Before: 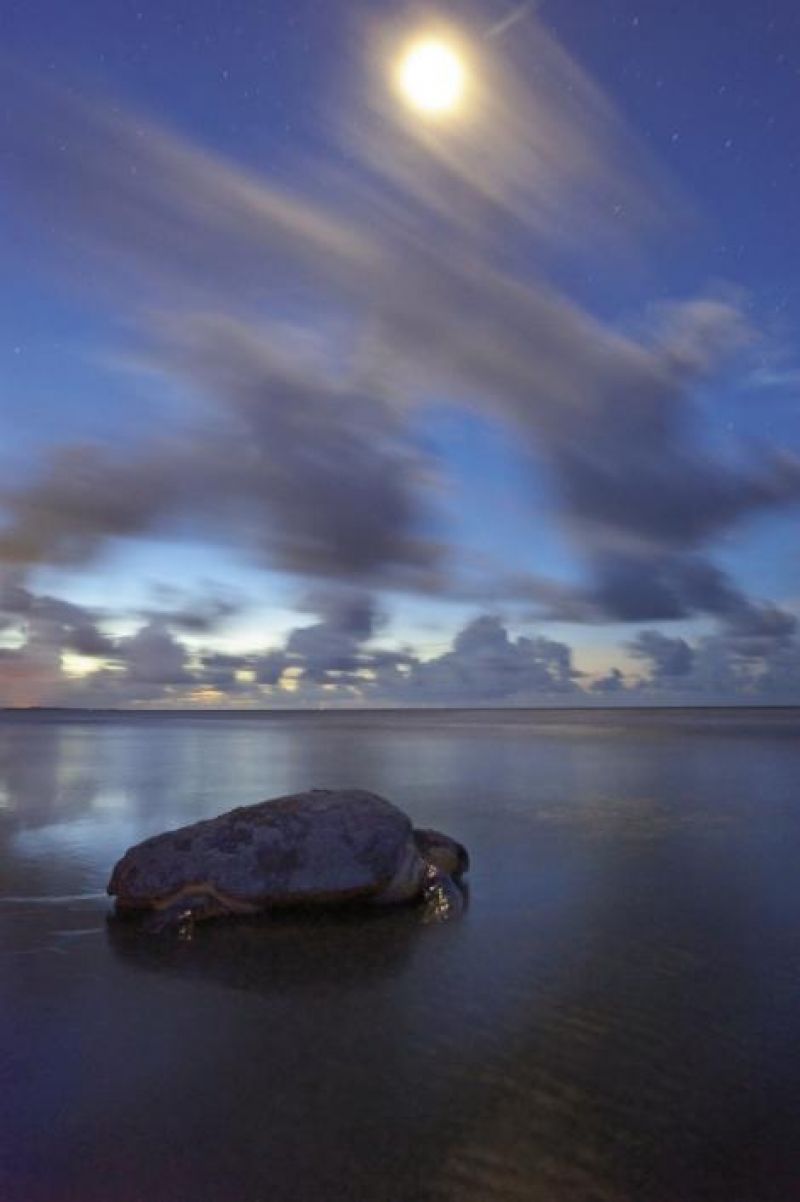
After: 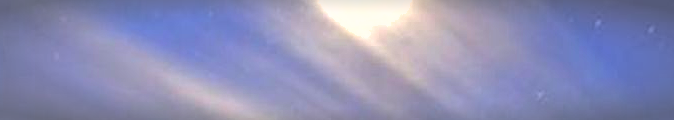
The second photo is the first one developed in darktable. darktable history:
color balance: contrast fulcrum 17.78%
crop and rotate: left 9.644%, top 9.491%, right 6.021%, bottom 80.509%
exposure: black level correction -0.002, exposure 0.708 EV, compensate exposure bias true, compensate highlight preservation false
vignetting: automatic ratio true
shadows and highlights: shadows 40, highlights -60
tone equalizer: -8 EV -0.75 EV, -7 EV -0.7 EV, -6 EV -0.6 EV, -5 EV -0.4 EV, -3 EV 0.4 EV, -2 EV 0.6 EV, -1 EV 0.7 EV, +0 EV 0.75 EV, edges refinement/feathering 500, mask exposure compensation -1.57 EV, preserve details no
